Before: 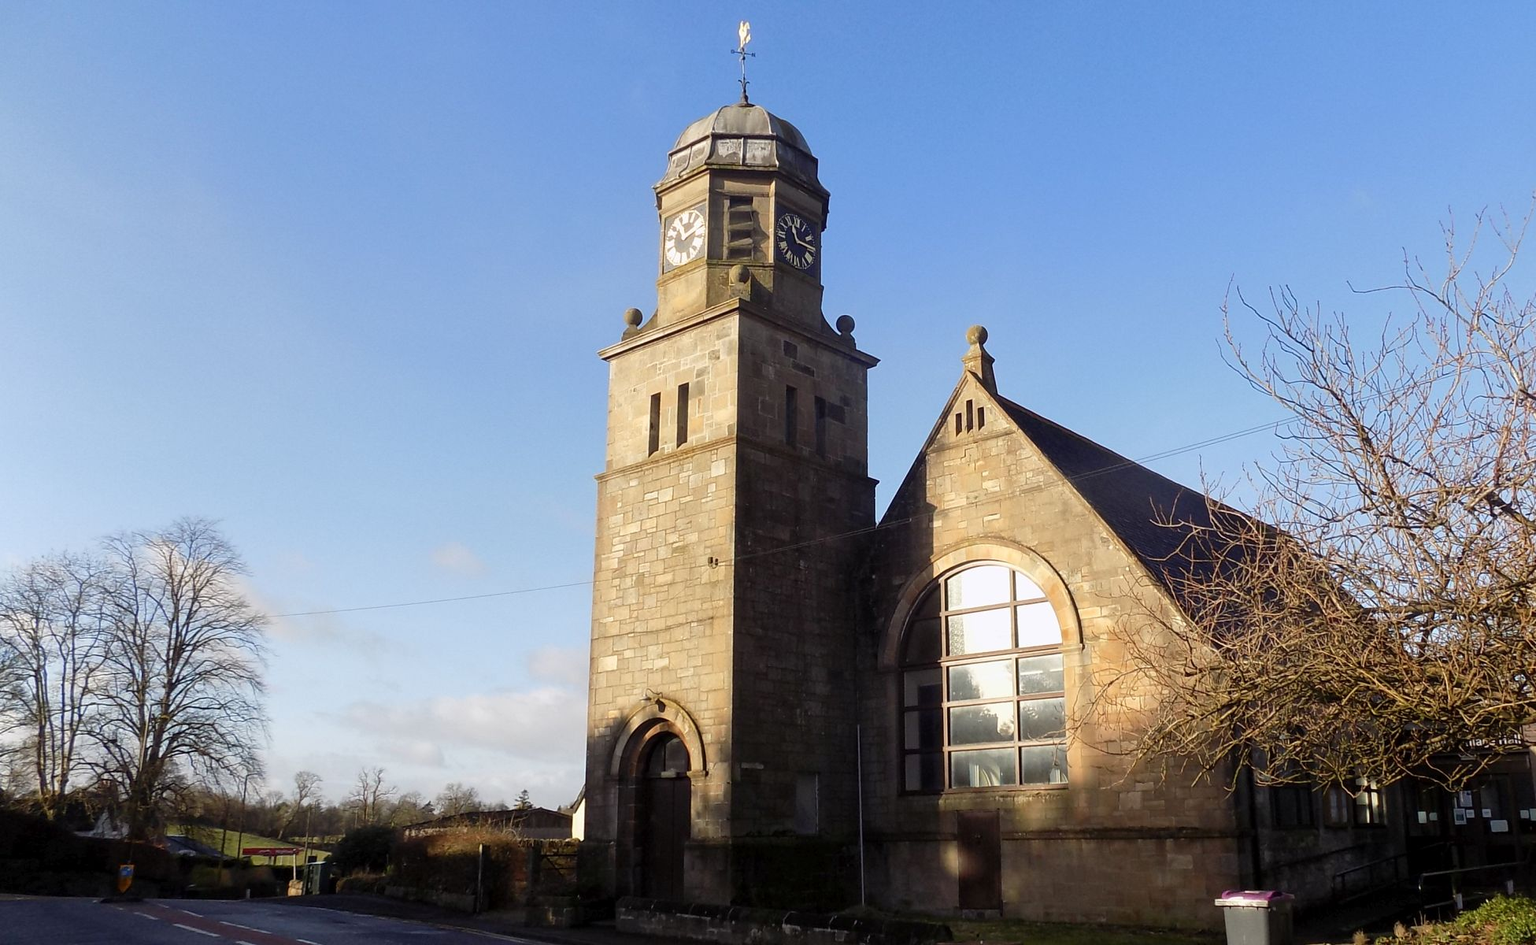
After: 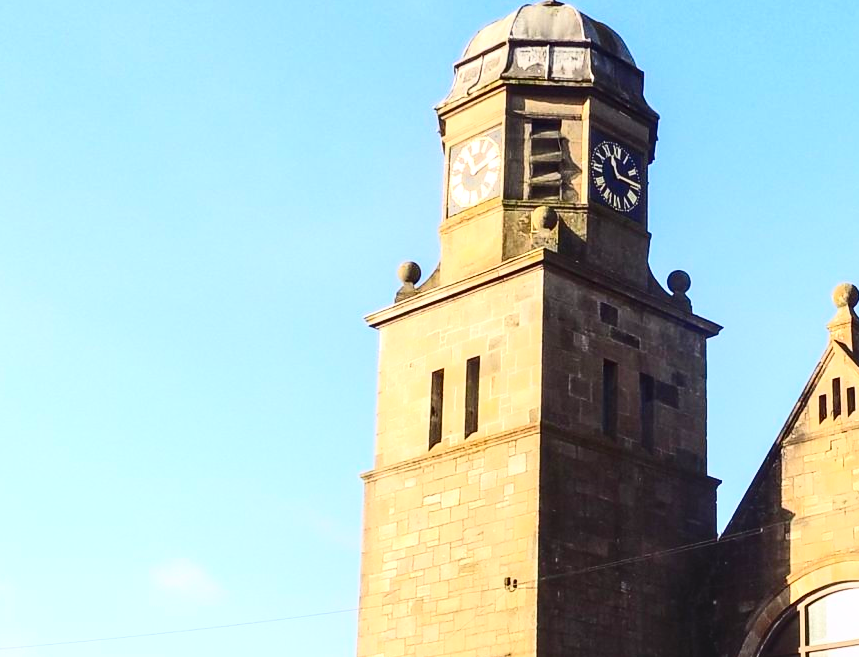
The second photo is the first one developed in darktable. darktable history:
contrast brightness saturation: contrast 0.4, brightness 0.05, saturation 0.25
local contrast: detail 130%
exposure: exposure 0.6 EV, compensate highlight preservation false
crop: left 20.248%, top 10.86%, right 35.675%, bottom 34.321%
